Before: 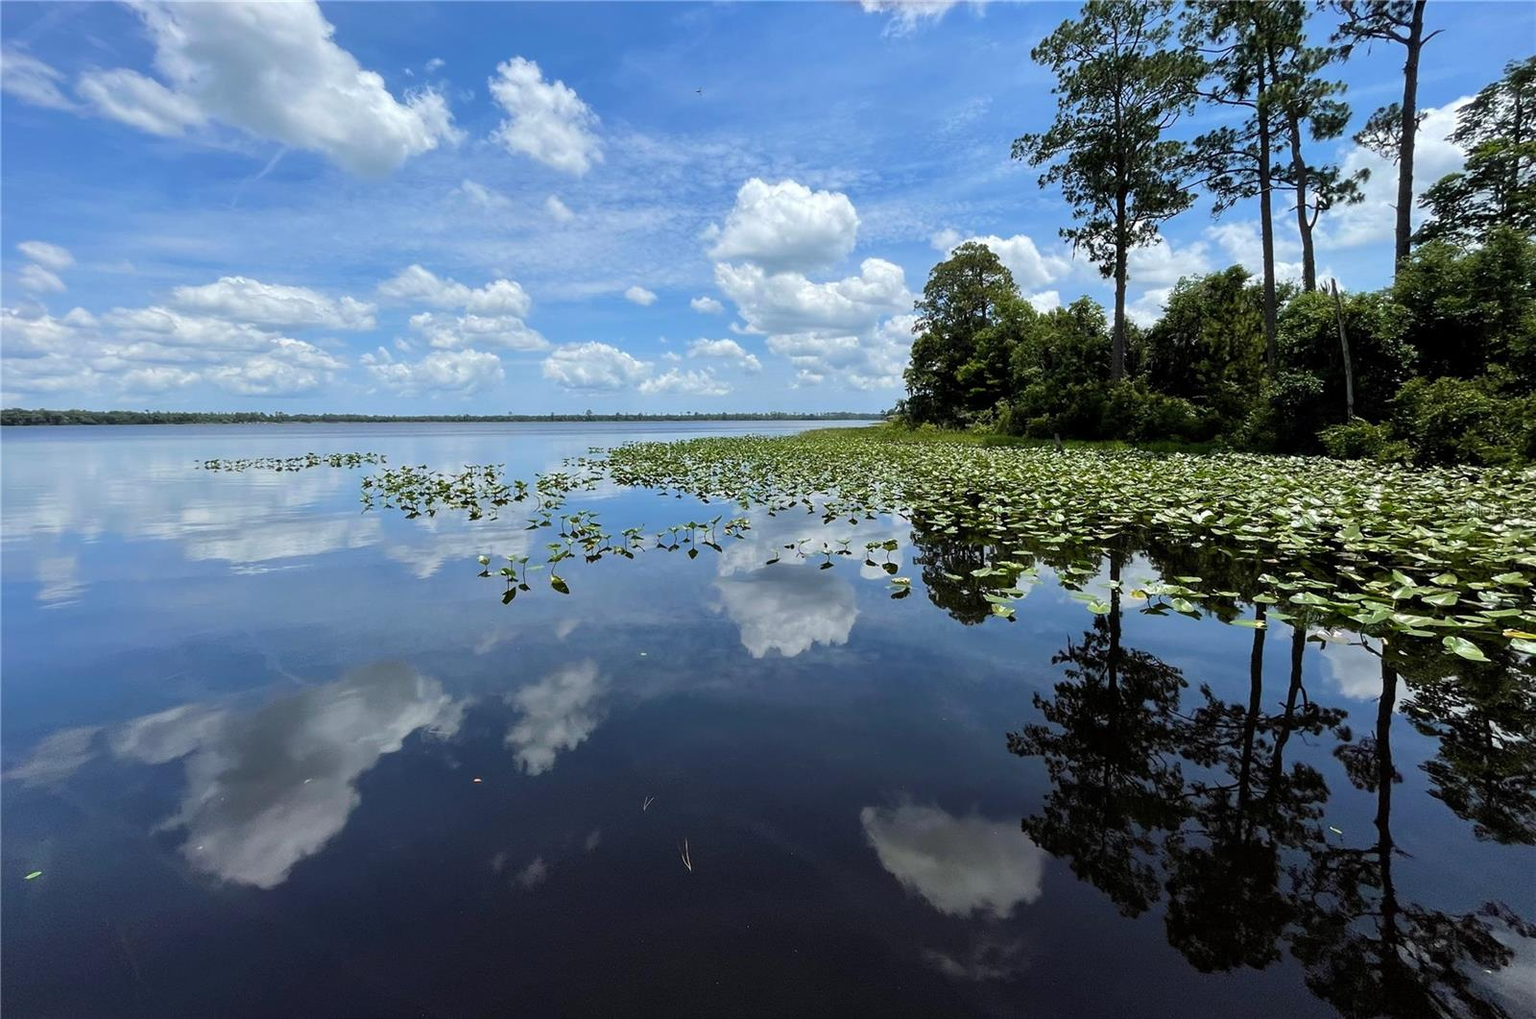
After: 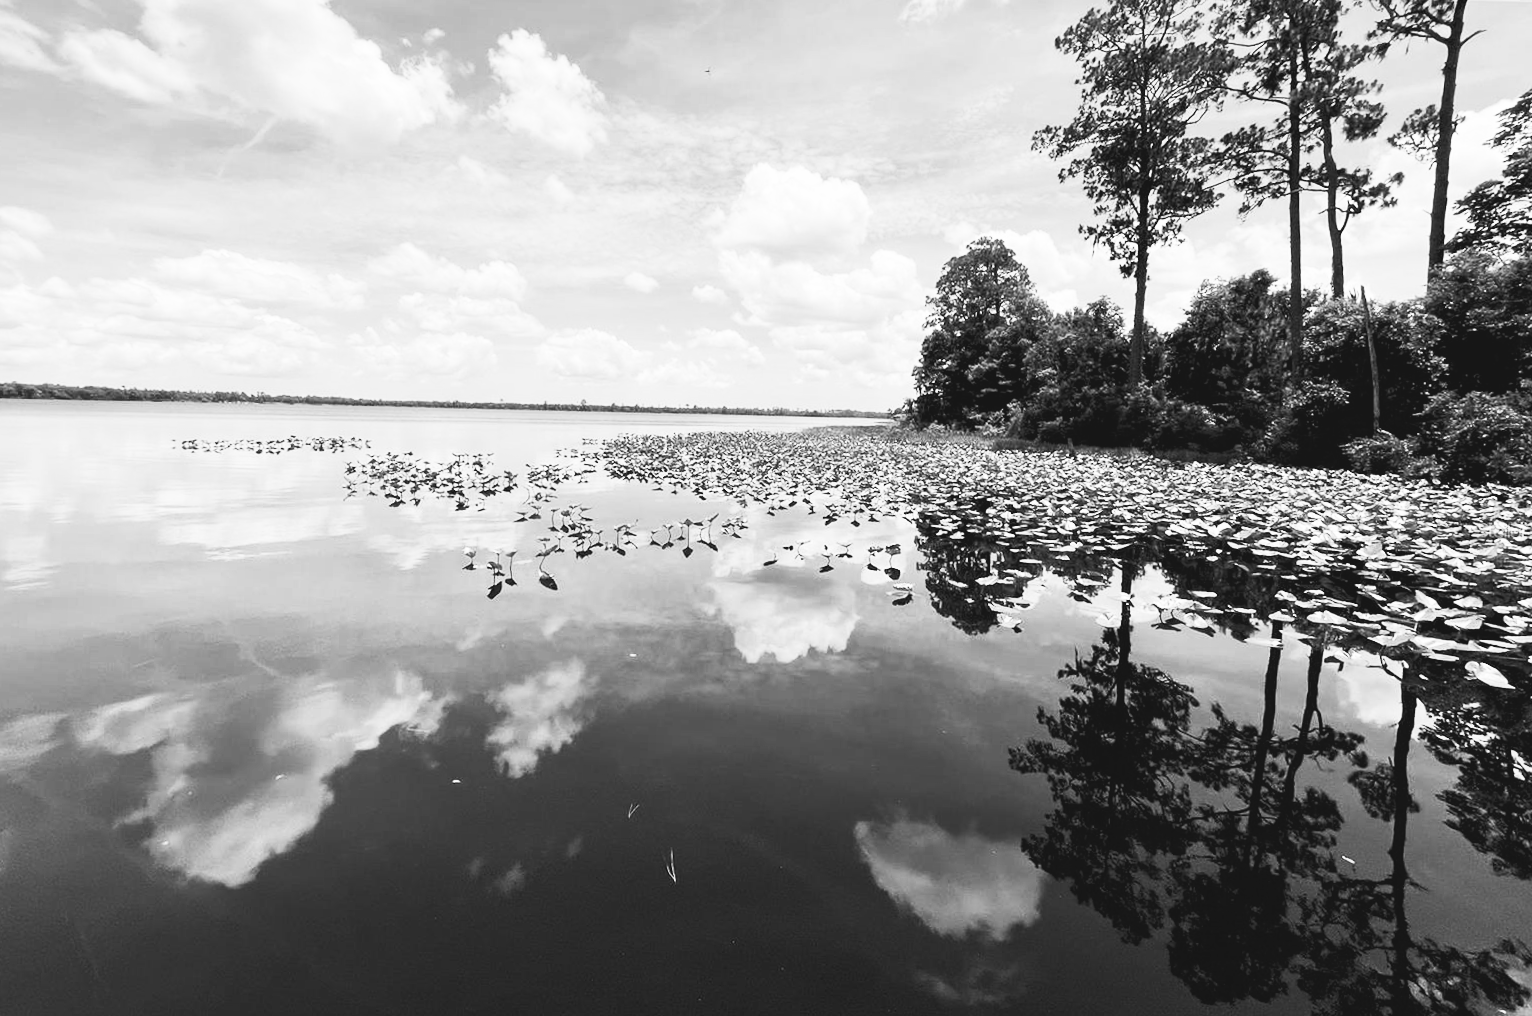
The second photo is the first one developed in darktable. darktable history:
color balance: lift [1, 1.011, 0.999, 0.989], gamma [1.109, 1.045, 1.039, 0.955], gain [0.917, 0.936, 0.952, 1.064], contrast 2.32%, contrast fulcrum 19%, output saturation 101%
contrast brightness saturation: contrast 0.53, brightness 0.47, saturation -1
crop and rotate: angle -1.69°
